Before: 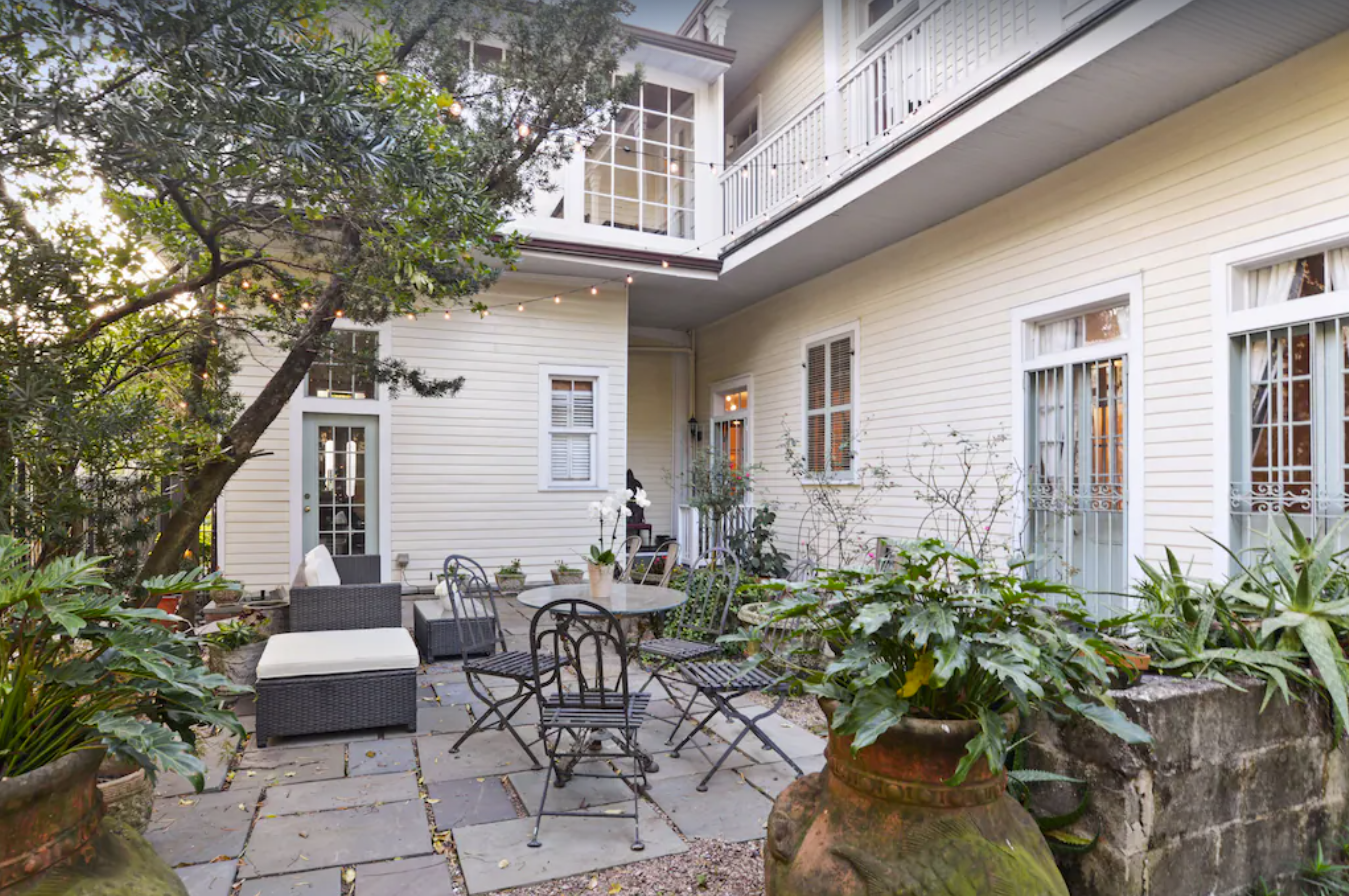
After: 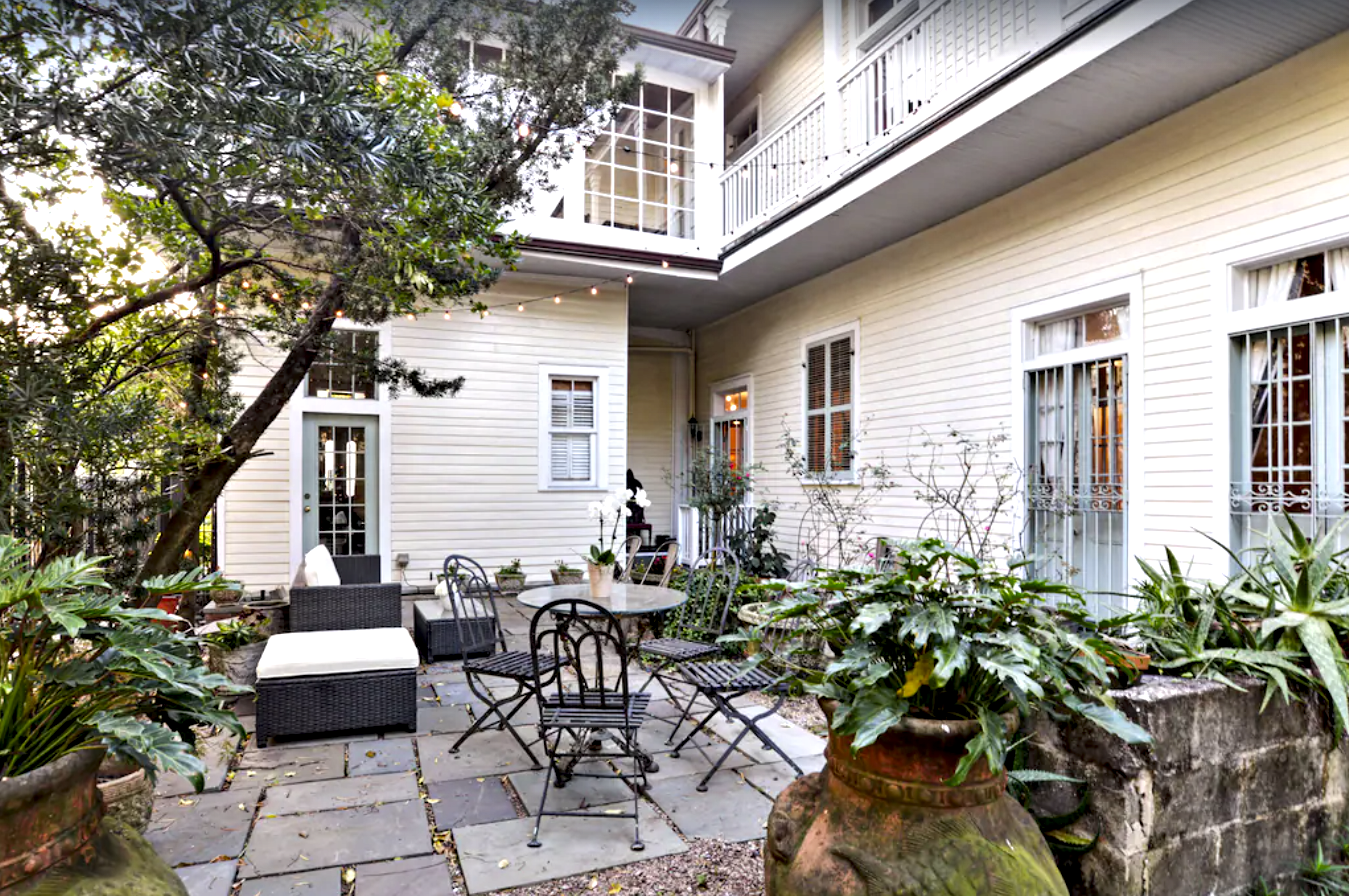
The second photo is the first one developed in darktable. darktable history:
contrast equalizer: octaves 7, y [[0.6 ×6], [0.55 ×6], [0 ×6], [0 ×6], [0 ×6]]
local contrast: highlights 107%, shadows 97%, detail 119%, midtone range 0.2
